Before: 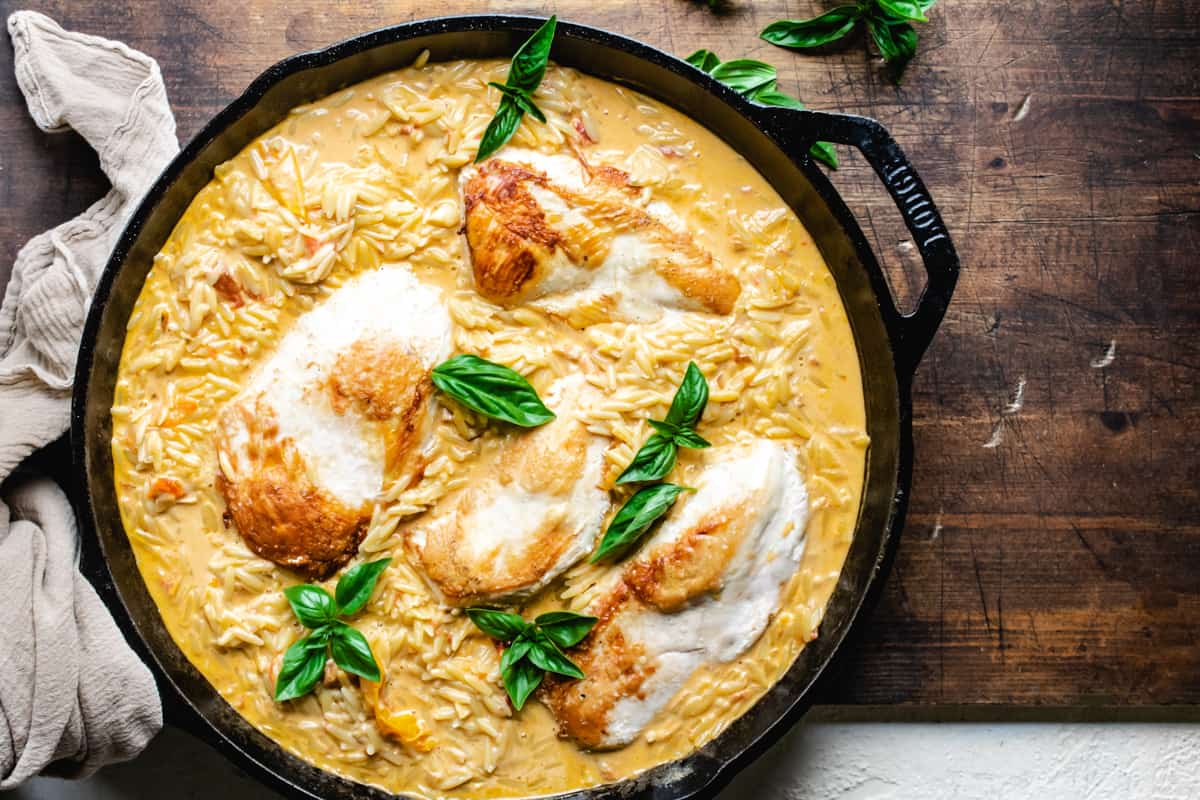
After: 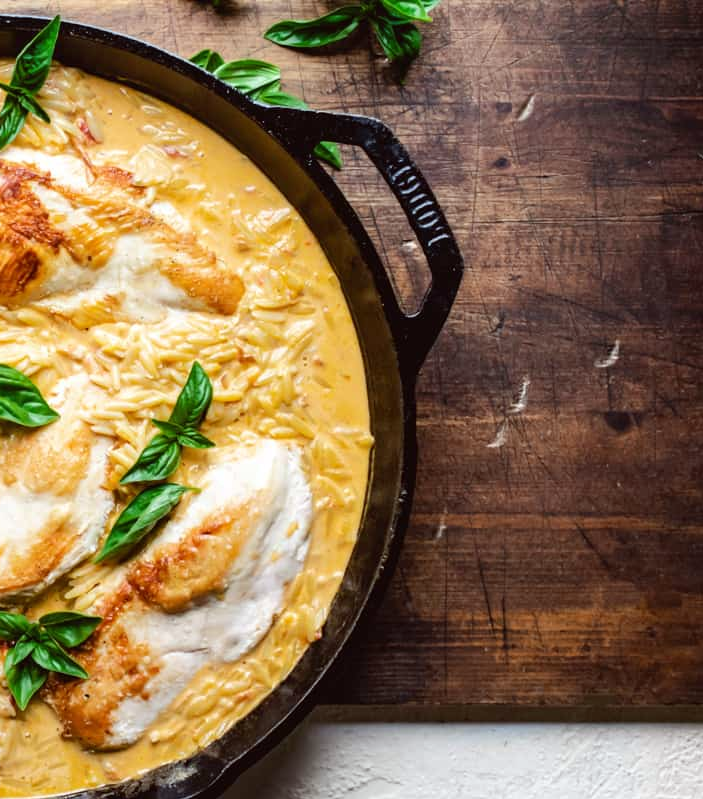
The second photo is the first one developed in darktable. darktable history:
crop: left 41.402%
color balance: mode lift, gamma, gain (sRGB), lift [1, 1.049, 1, 1]
